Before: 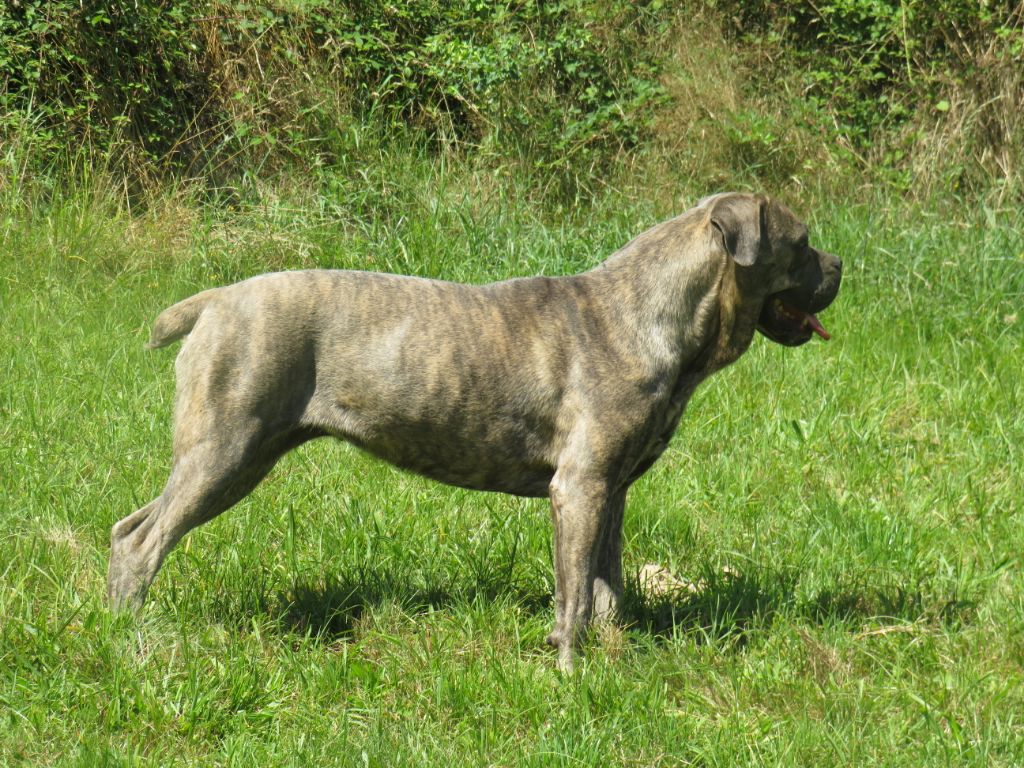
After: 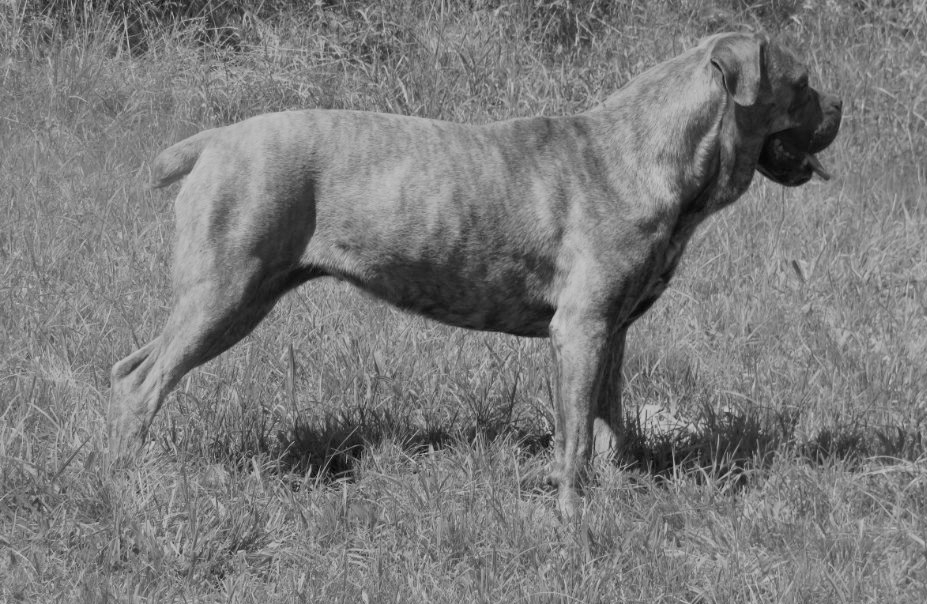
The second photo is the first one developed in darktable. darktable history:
monochrome: a 14.95, b -89.96
filmic rgb: middle gray luminance 18.42%, black relative exposure -11.25 EV, white relative exposure 3.75 EV, threshold 6 EV, target black luminance 0%, hardness 5.87, latitude 57.4%, contrast 0.963, shadows ↔ highlights balance 49.98%, add noise in highlights 0, preserve chrominance luminance Y, color science v3 (2019), use custom middle-gray values true, iterations of high-quality reconstruction 0, contrast in highlights soft, enable highlight reconstruction true
shadows and highlights: shadows 43.06, highlights 6.94
crop: top 20.916%, right 9.437%, bottom 0.316%
